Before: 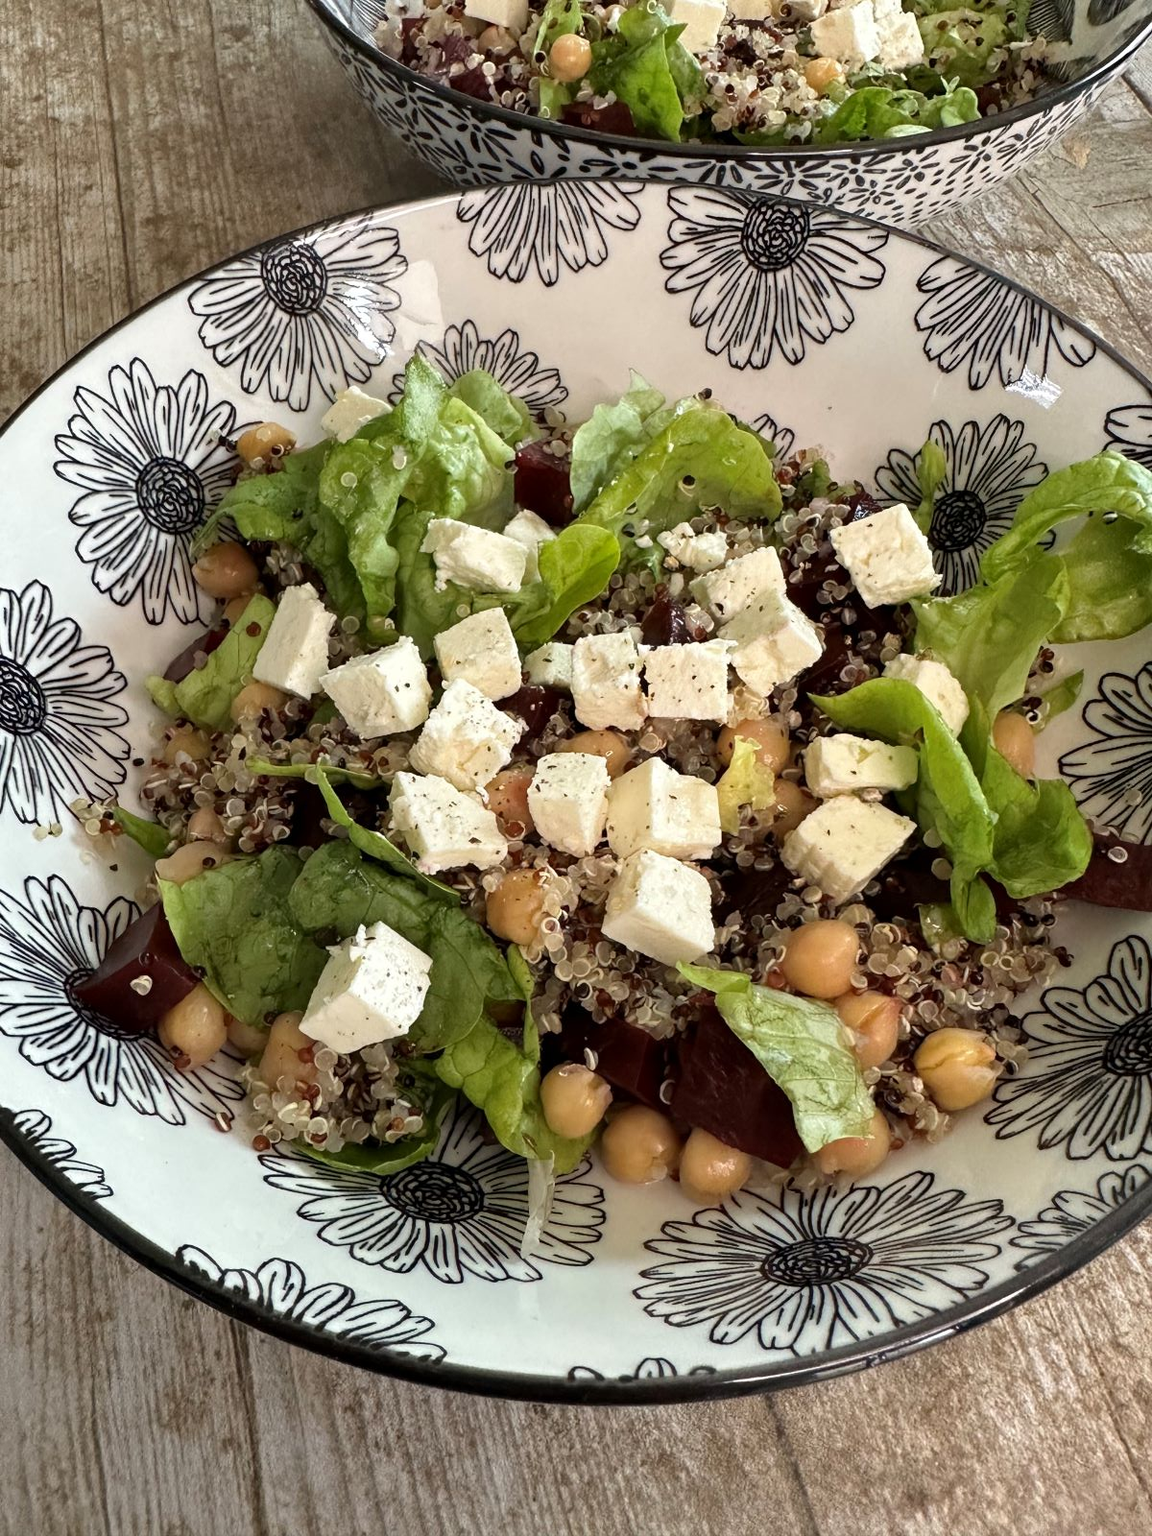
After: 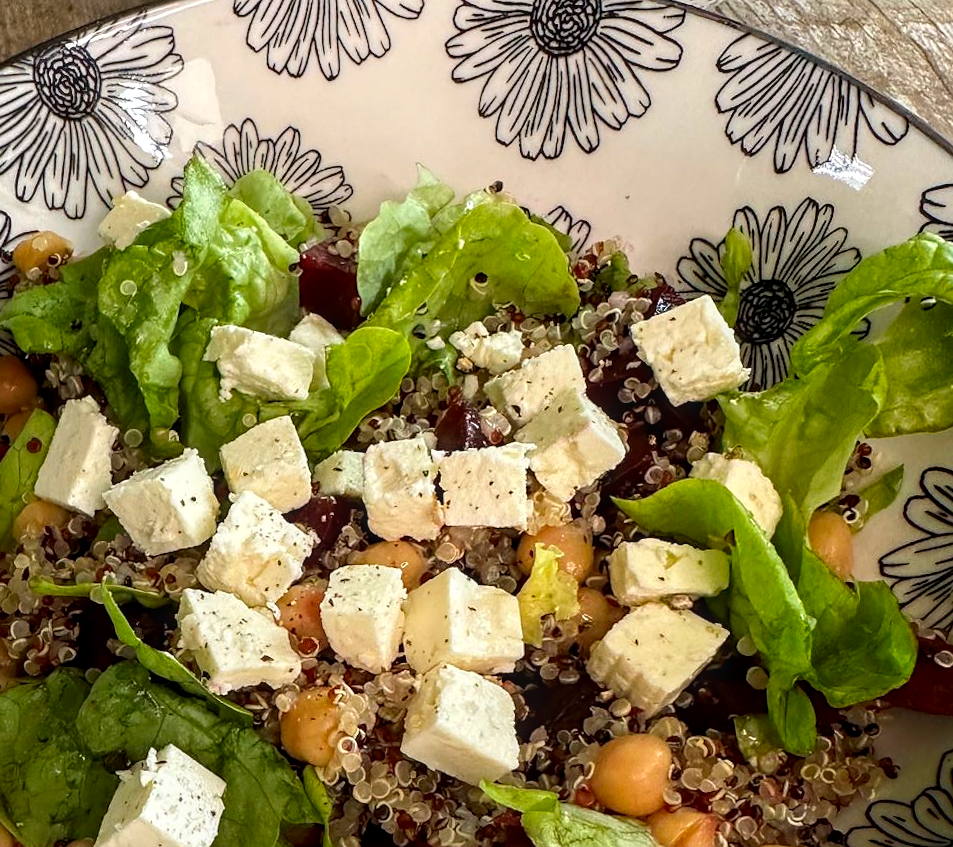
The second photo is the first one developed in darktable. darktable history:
local contrast: on, module defaults
sharpen: radius 1, threshold 1
crop: left 18.38%, top 11.092%, right 2.134%, bottom 33.217%
rotate and perspective: rotation -1.32°, lens shift (horizontal) -0.031, crop left 0.015, crop right 0.985, crop top 0.047, crop bottom 0.982
shadows and highlights: shadows -90, highlights 90, soften with gaussian
white balance: emerald 1
contrast brightness saturation: brightness -0.02, saturation 0.35
exposure: black level correction 0.001, exposure 0.014 EV, compensate highlight preservation false
